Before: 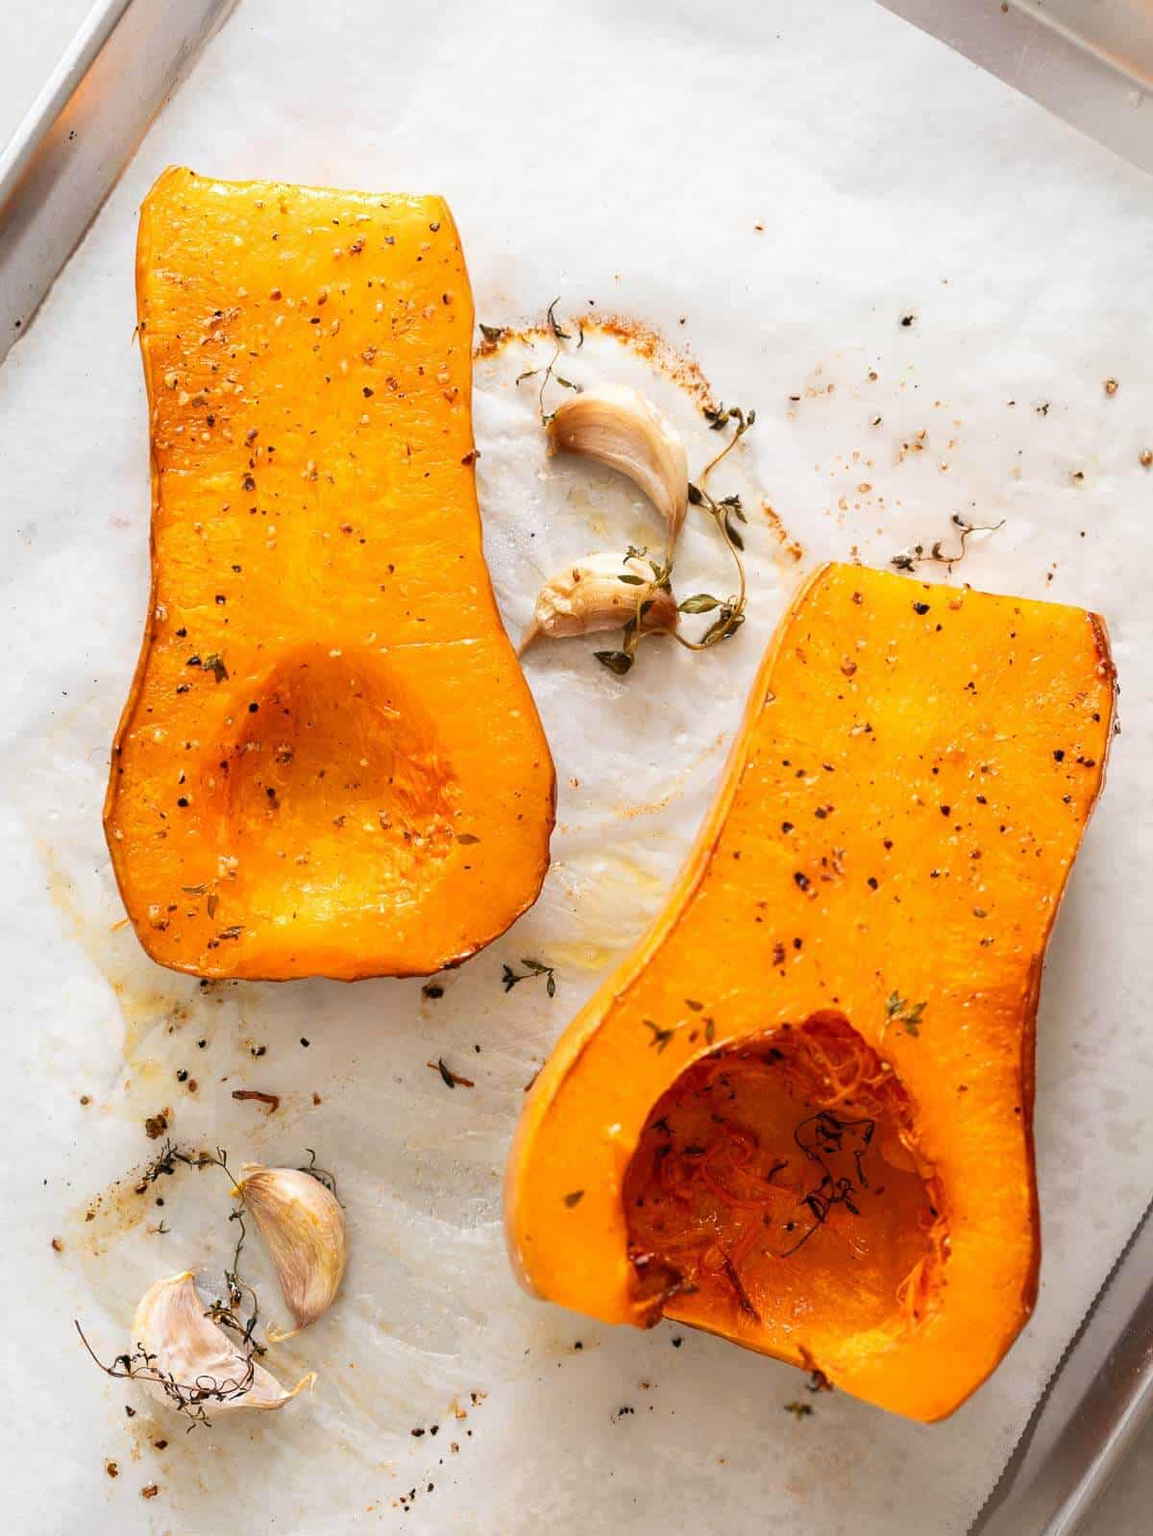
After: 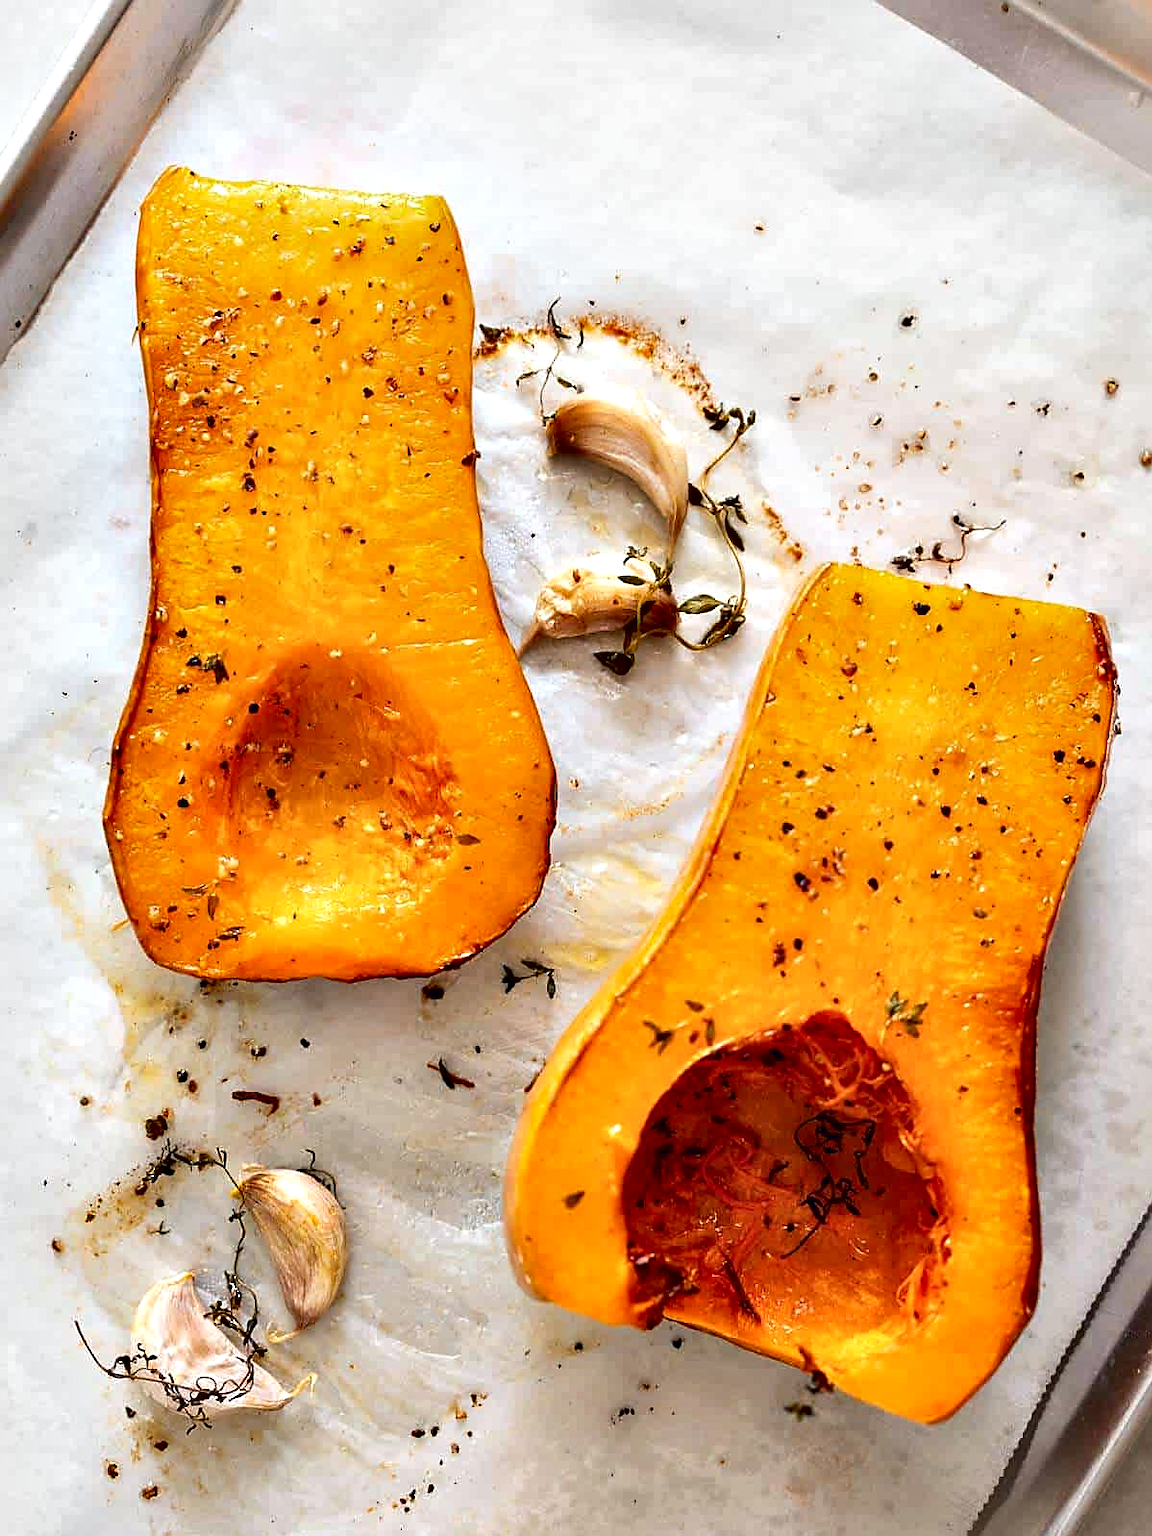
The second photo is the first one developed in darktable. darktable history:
sharpen: radius 1.833, amount 0.413, threshold 1.456
local contrast: mode bilateral grid, contrast 19, coarseness 50, detail 120%, midtone range 0.2
exposure: compensate highlight preservation false
contrast equalizer: octaves 7, y [[0.6 ×6], [0.55 ×6], [0 ×6], [0 ×6], [0 ×6]]
